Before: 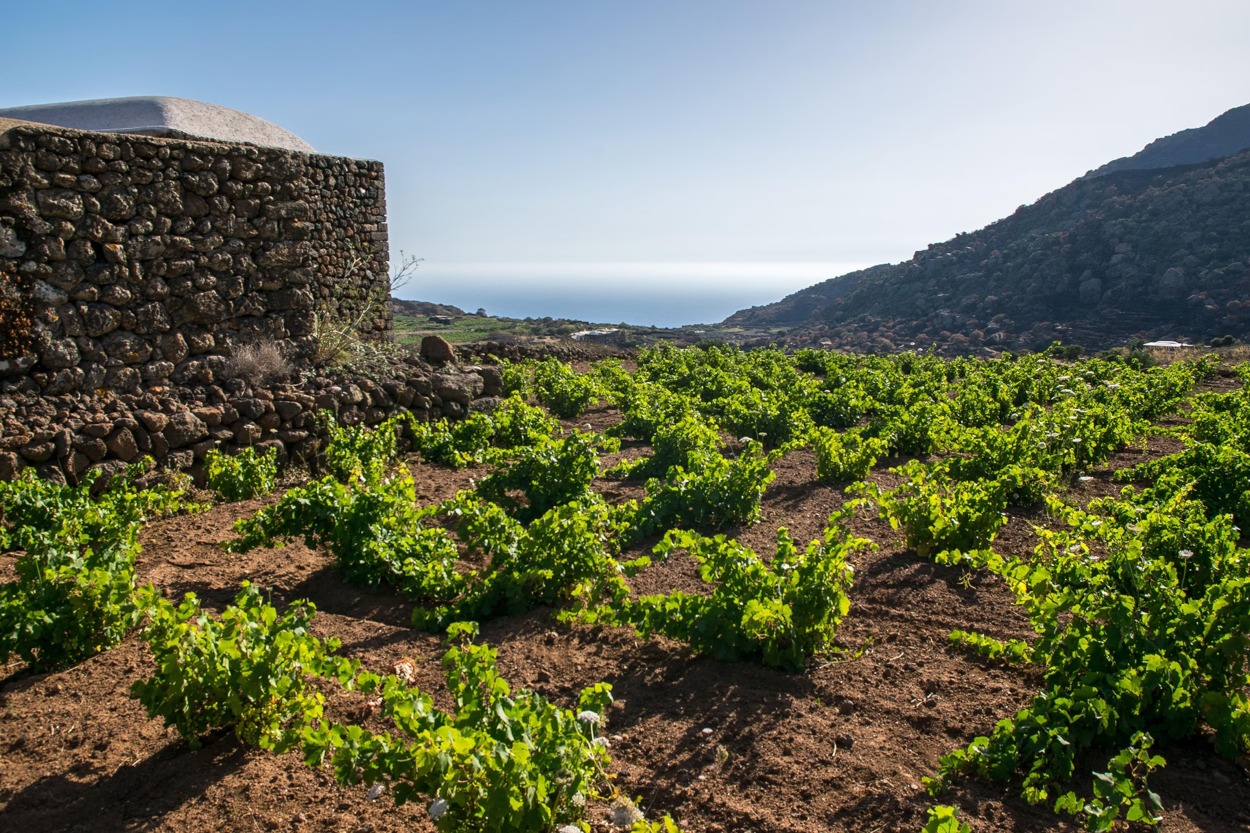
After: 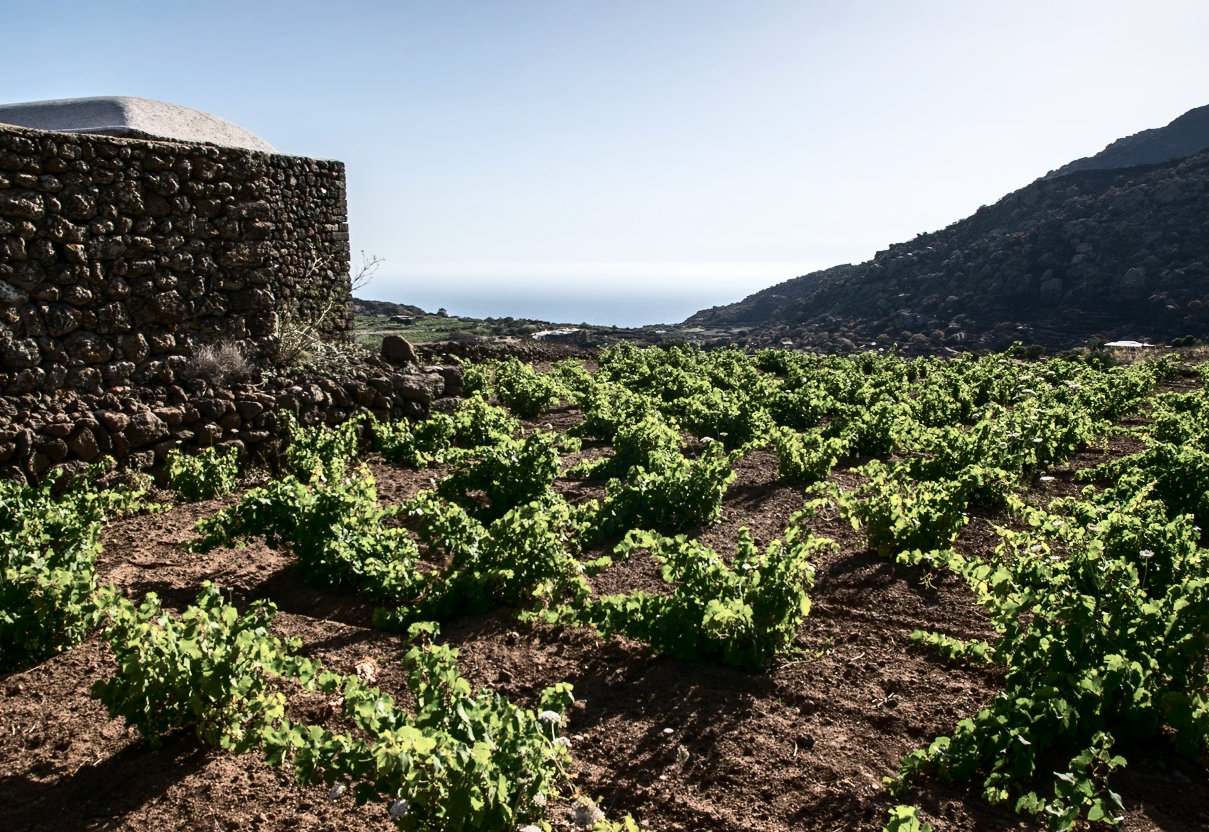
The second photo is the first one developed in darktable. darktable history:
crop and rotate: left 3.201%
color balance rgb: perceptual saturation grading › global saturation -31.587%
contrast brightness saturation: contrast 0.295
